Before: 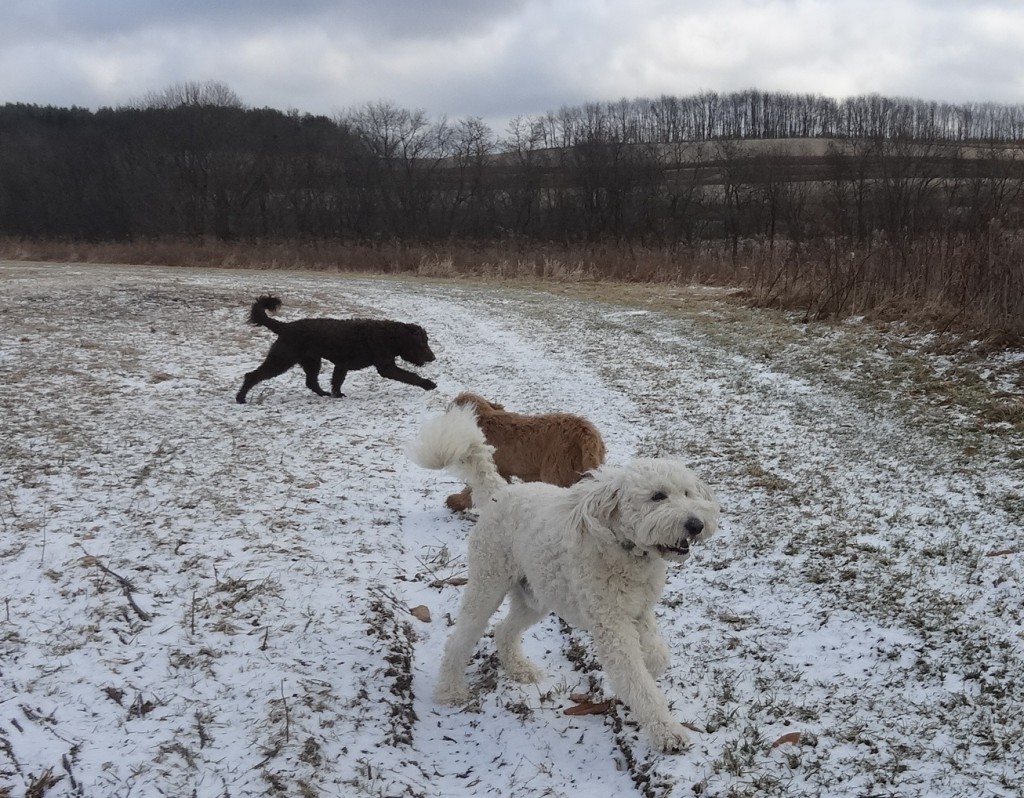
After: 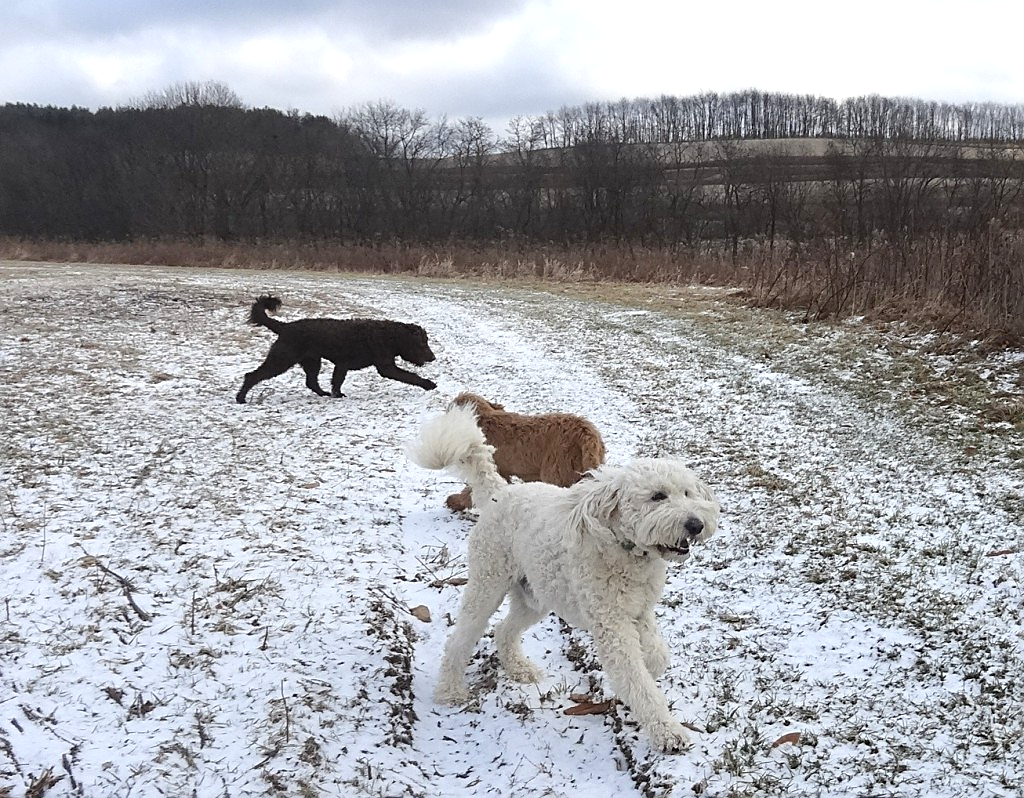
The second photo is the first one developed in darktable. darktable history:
exposure: black level correction 0, exposure 0.695 EV, compensate highlight preservation false
sharpen: on, module defaults
